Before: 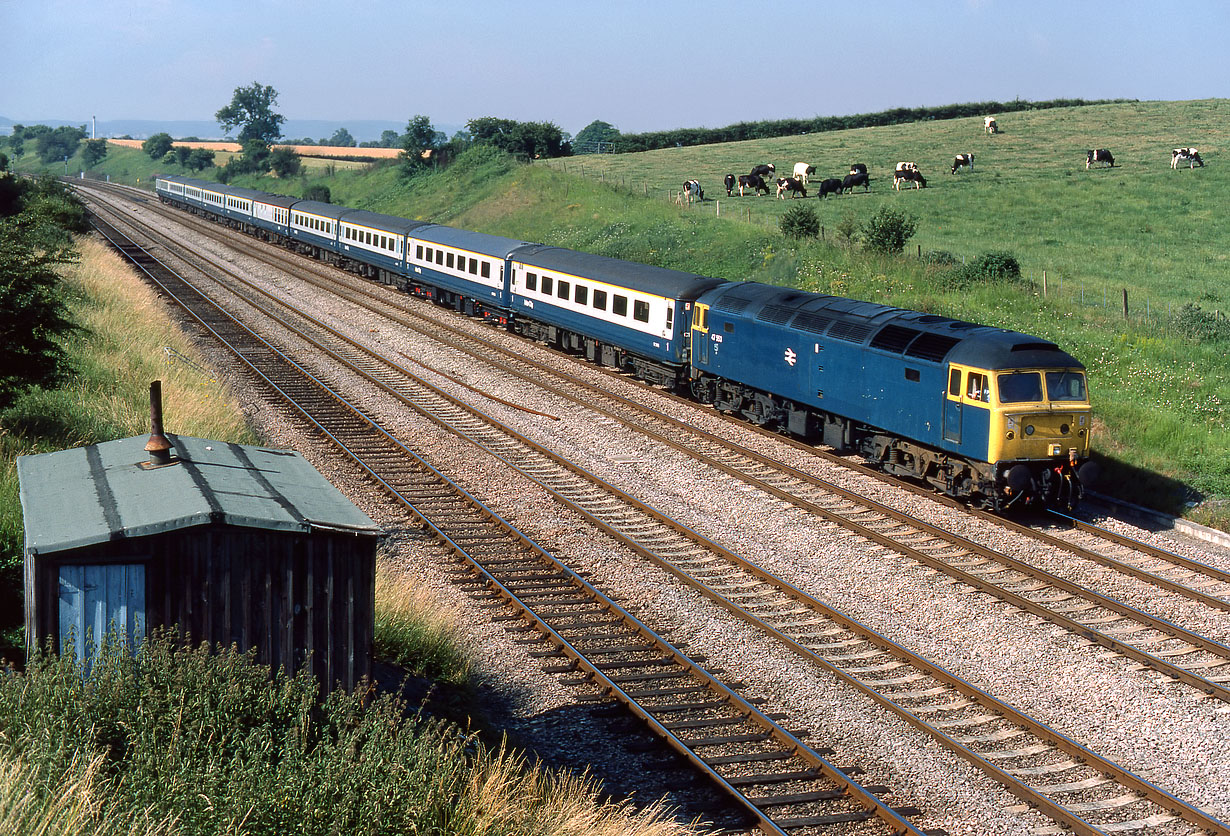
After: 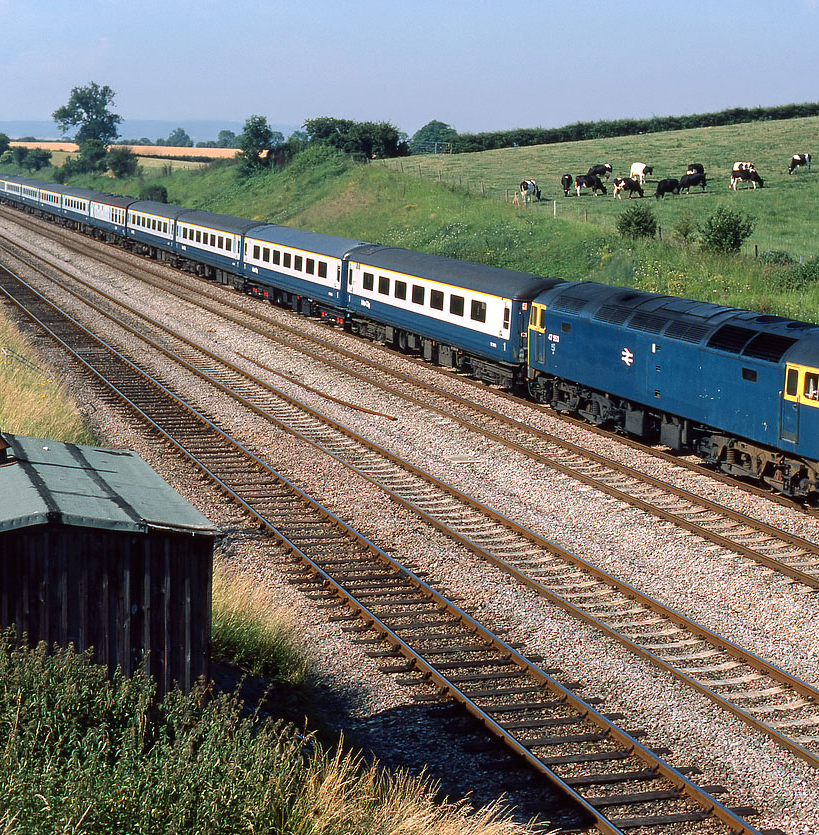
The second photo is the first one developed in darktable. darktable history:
crop and rotate: left 13.368%, right 20.004%
